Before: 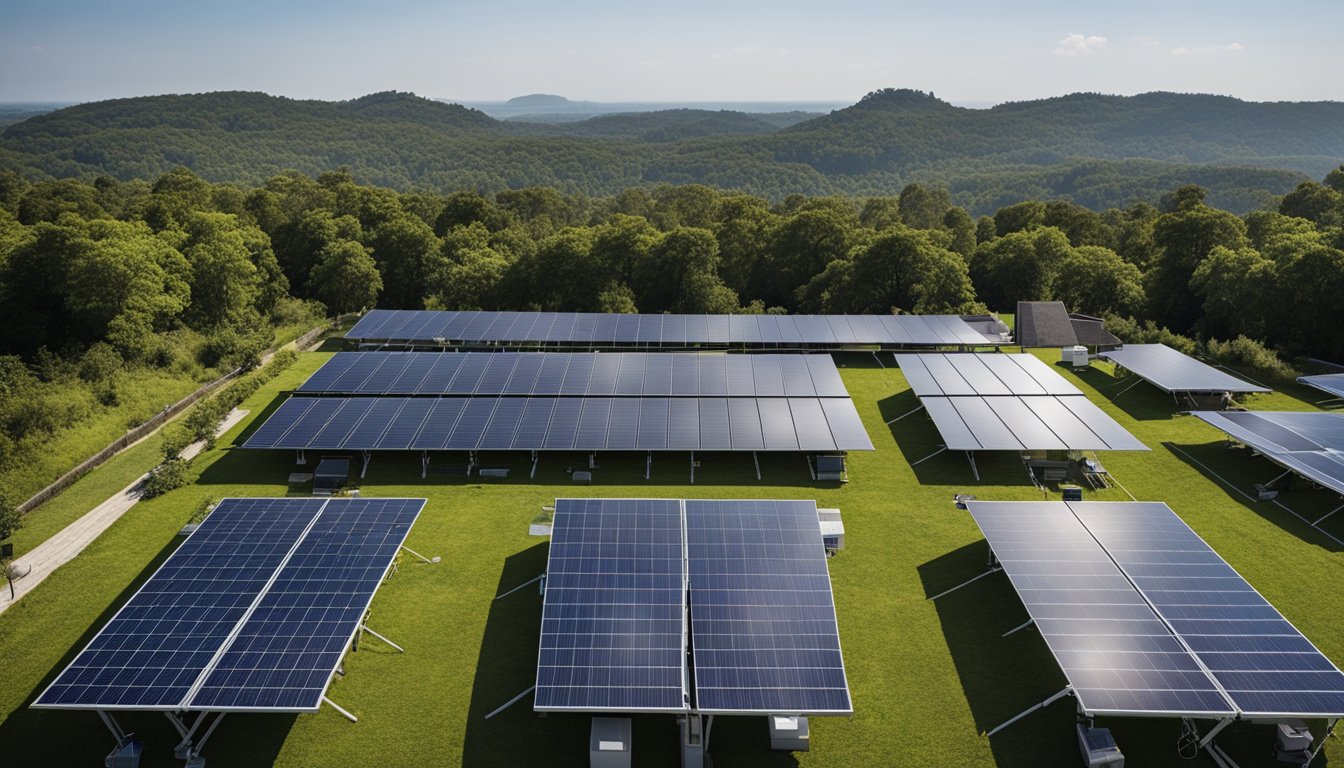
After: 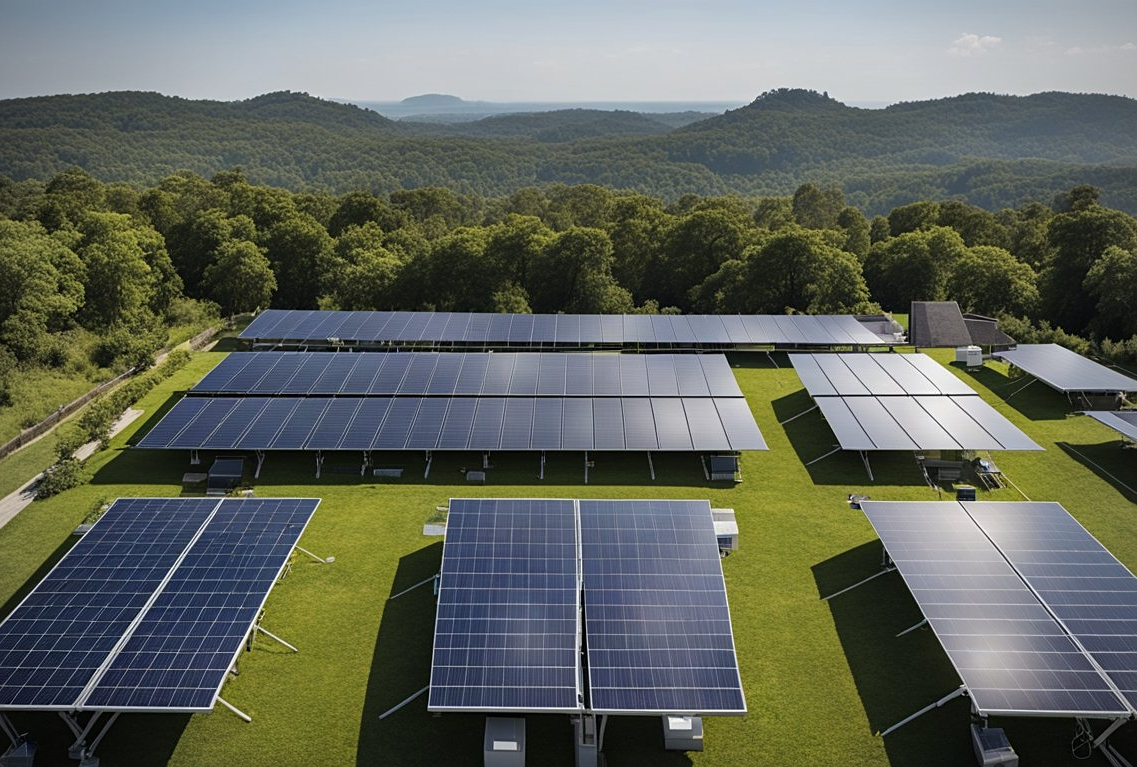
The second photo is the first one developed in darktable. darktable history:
shadows and highlights: shadows 8.85, white point adjustment 0.937, highlights -38.5, shadows color adjustment 98.02%, highlights color adjustment 59.22%
vignetting: fall-off radius 61.08%, unbound false
crop: left 7.951%, right 7.387%
sharpen: amount 0.21
